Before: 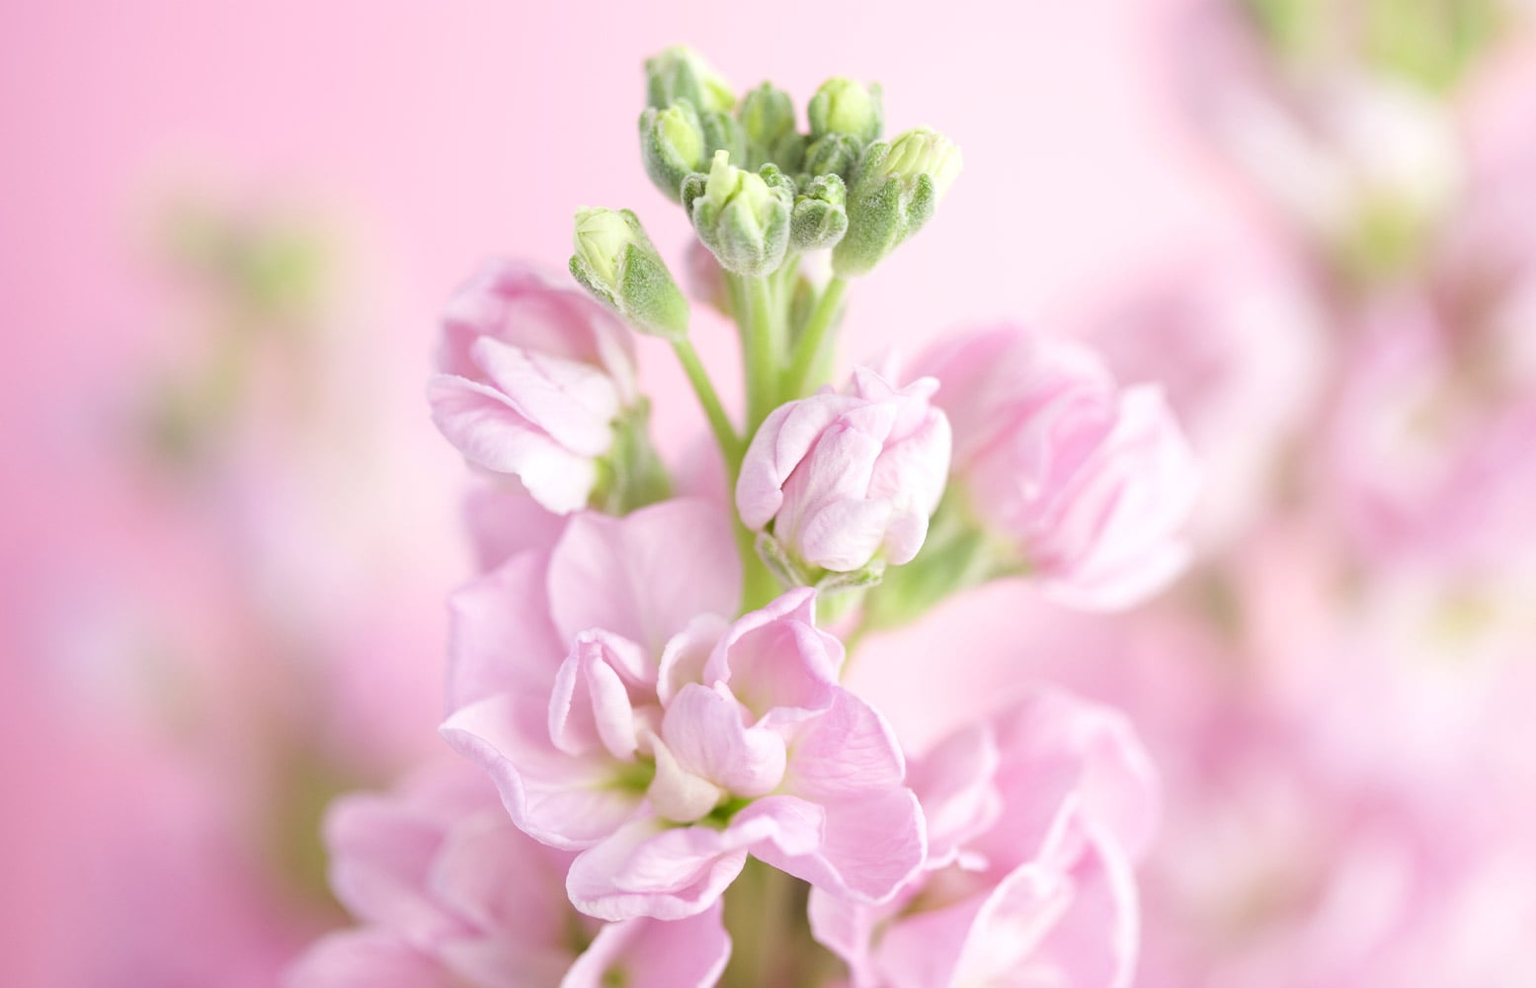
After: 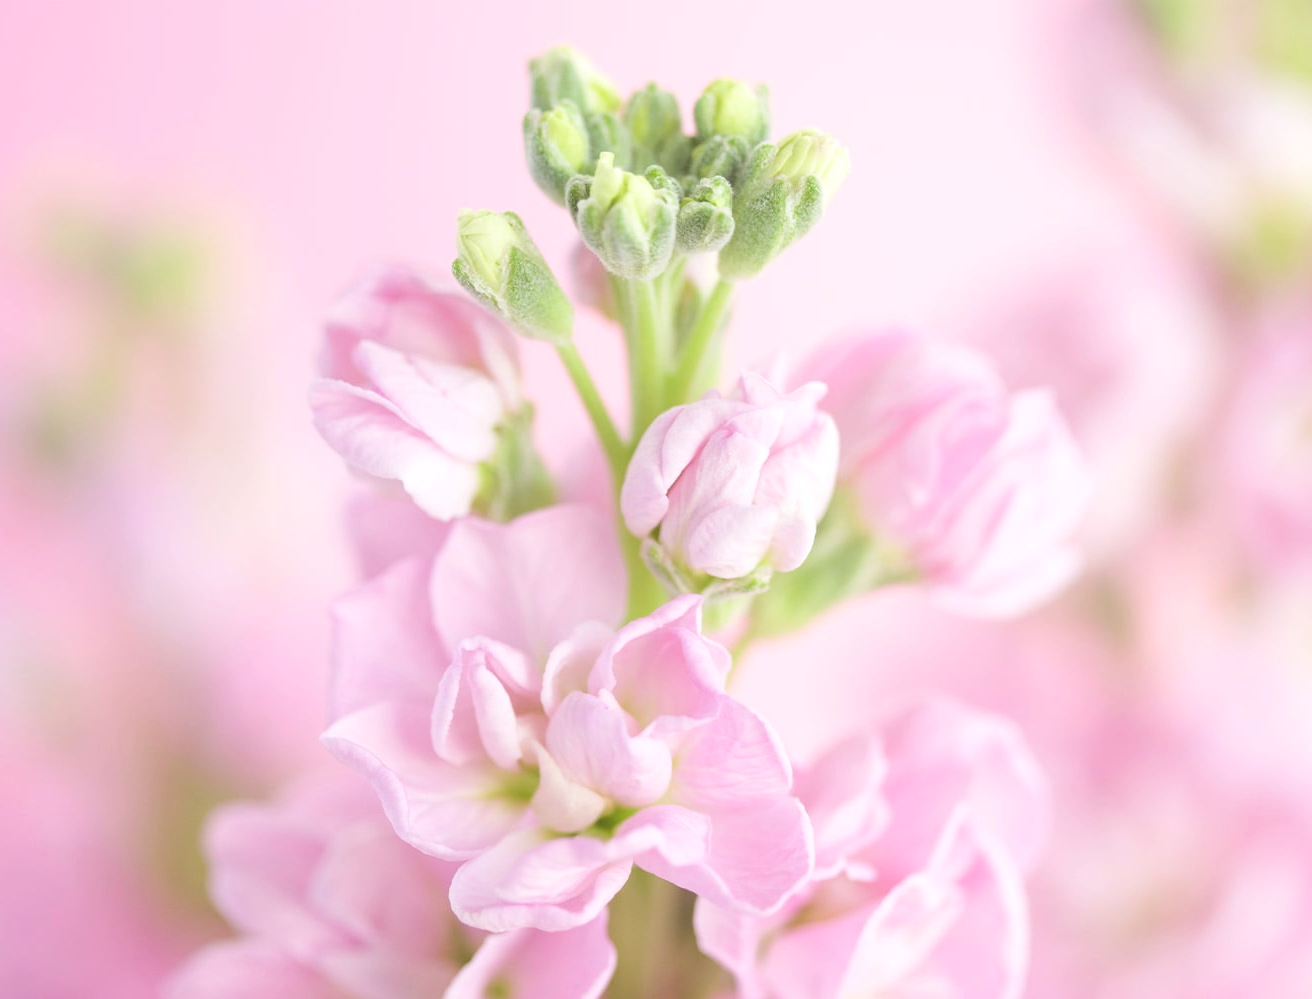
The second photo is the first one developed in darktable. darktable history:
crop: left 8.026%, right 7.374%
contrast brightness saturation: brightness 0.15
